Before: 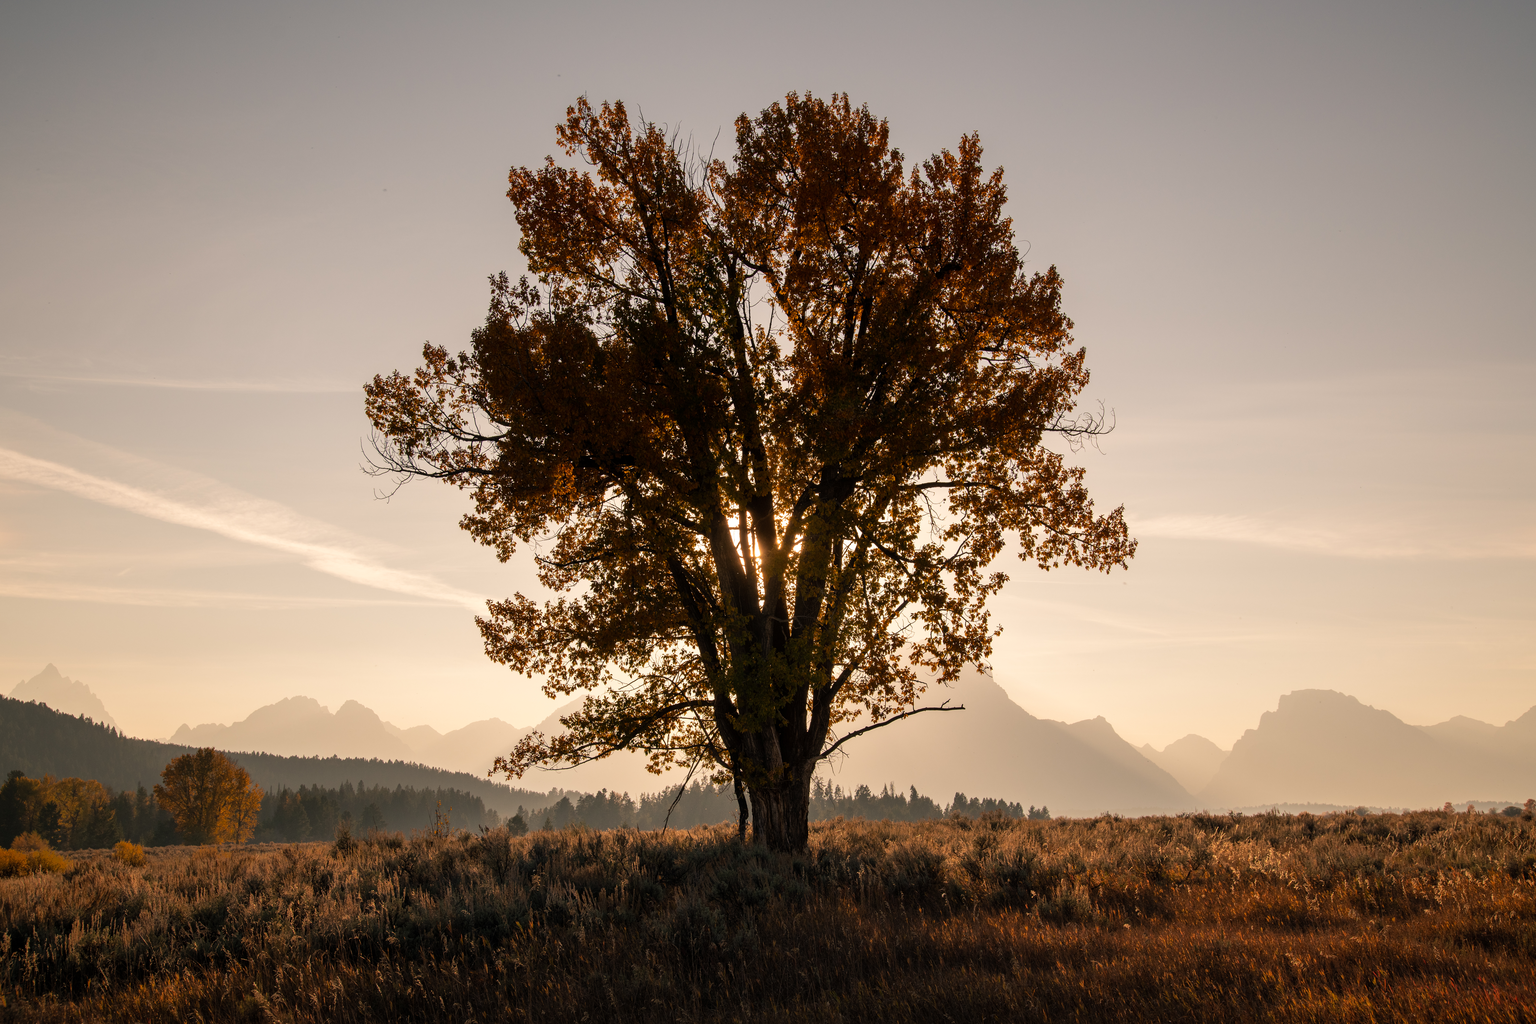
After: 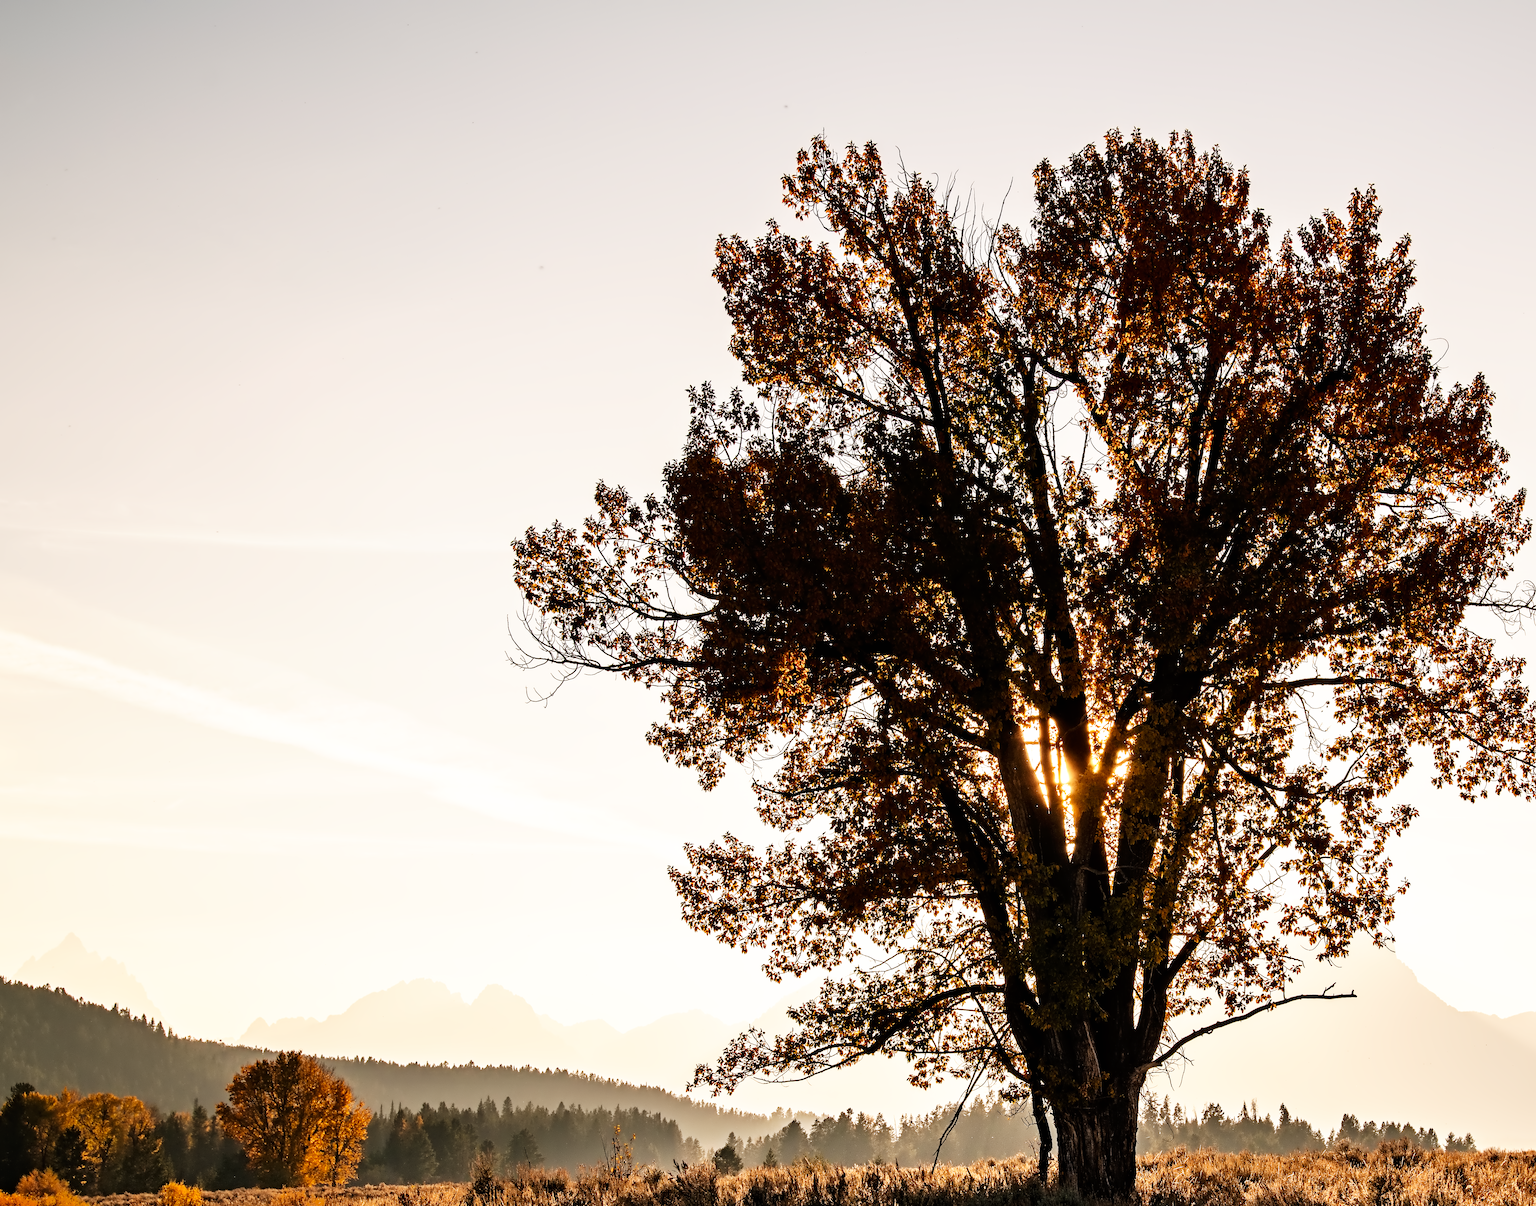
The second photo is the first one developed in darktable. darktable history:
crop: right 28.841%, bottom 16.162%
base curve: curves: ch0 [(0, 0) (0.007, 0.004) (0.027, 0.03) (0.046, 0.07) (0.207, 0.54) (0.442, 0.872) (0.673, 0.972) (1, 1)], preserve colors none
contrast equalizer: octaves 7, y [[0.5, 0.542, 0.583, 0.625, 0.667, 0.708], [0.5 ×6], [0.5 ×6], [0, 0.033, 0.067, 0.1, 0.133, 0.167], [0, 0.05, 0.1, 0.15, 0.2, 0.25]]
